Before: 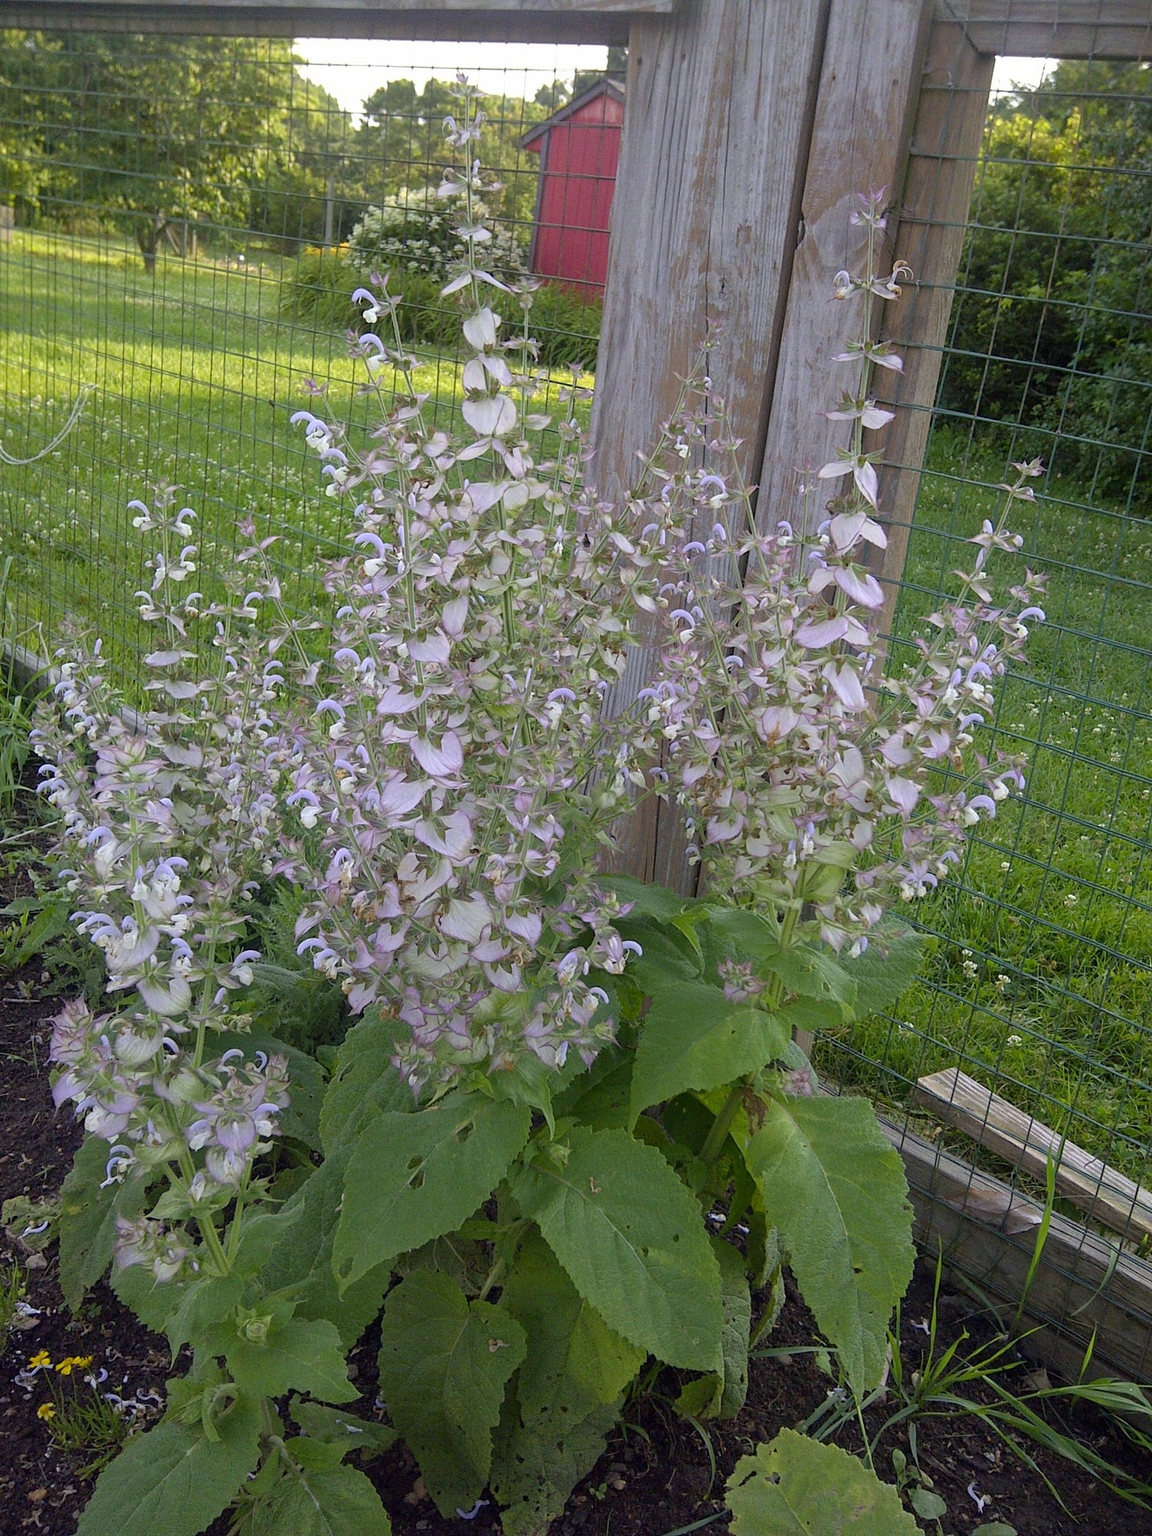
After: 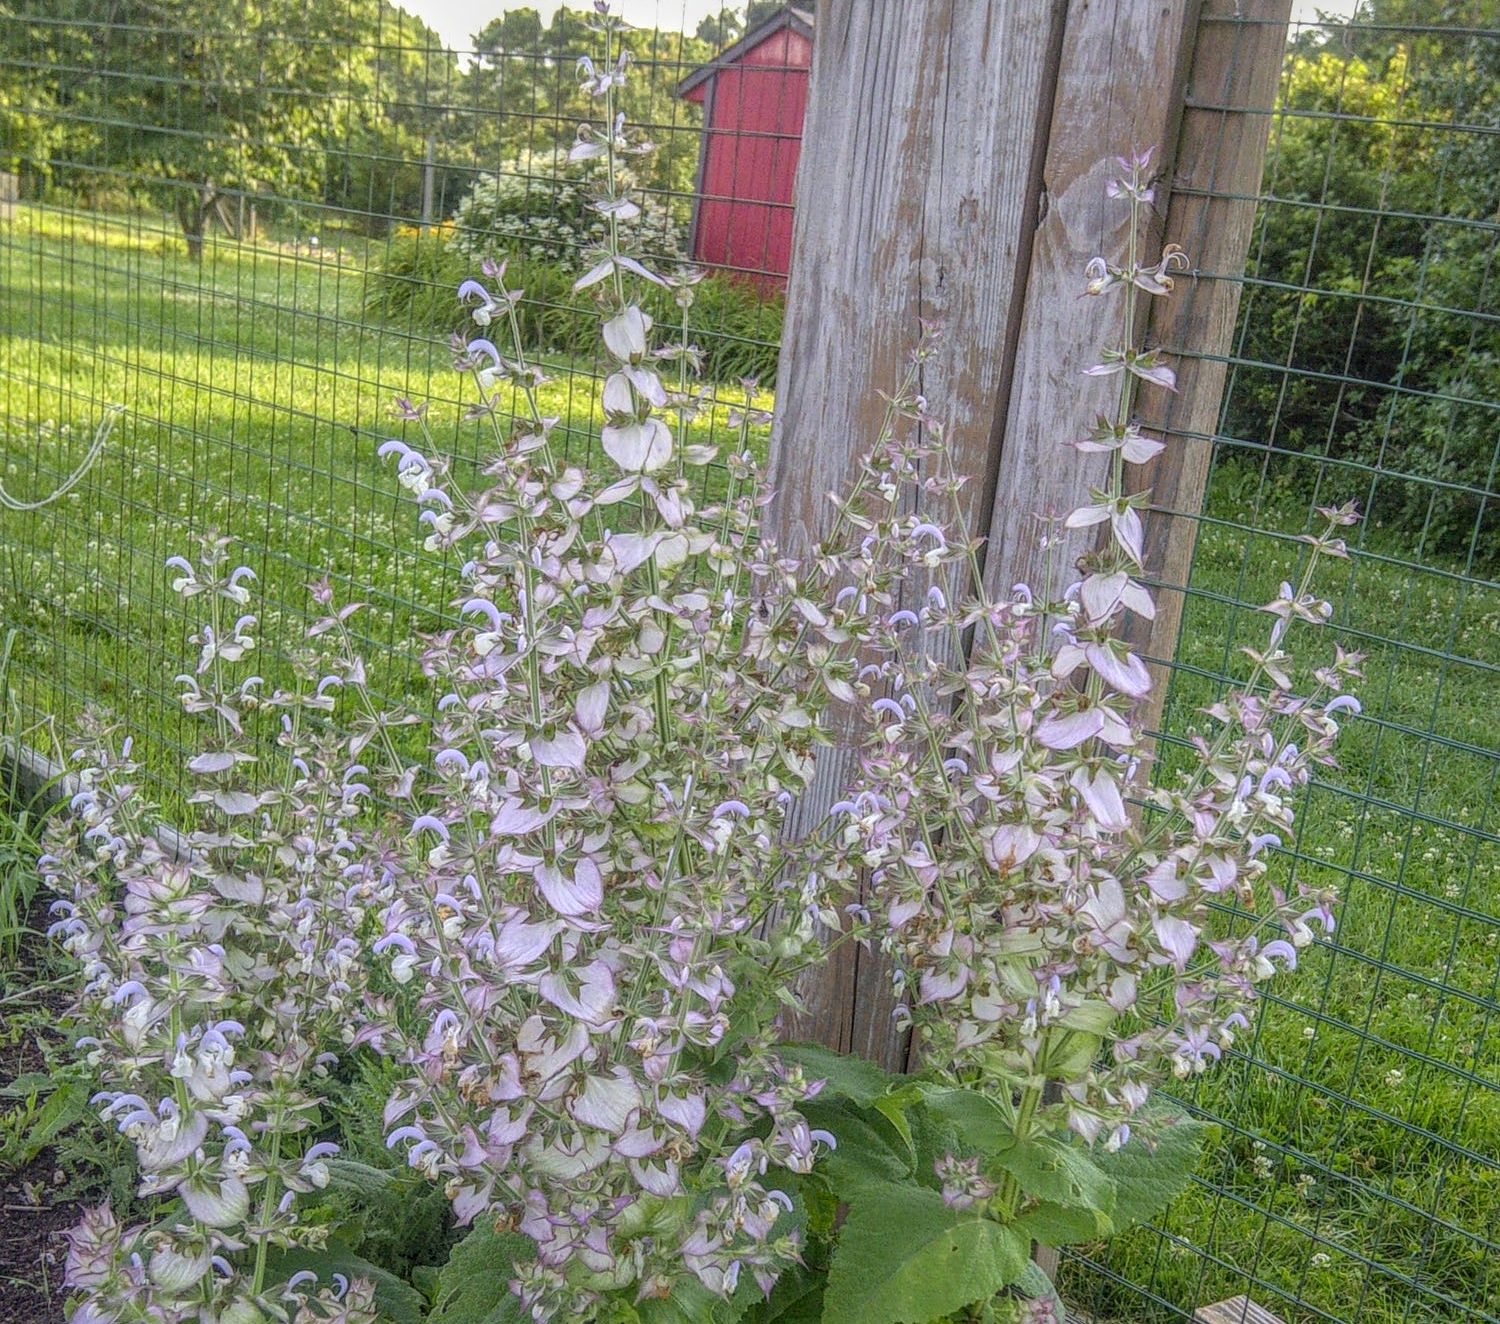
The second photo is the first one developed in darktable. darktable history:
shadows and highlights: radius 172.21, shadows 26.45, white point adjustment 3.02, highlights -68.67, highlights color adjustment 33.03%, soften with gaussian
crop and rotate: top 4.76%, bottom 29.014%
local contrast: highlights 4%, shadows 3%, detail 200%, midtone range 0.249
contrast brightness saturation: contrast -0.098, brightness 0.046, saturation 0.076
